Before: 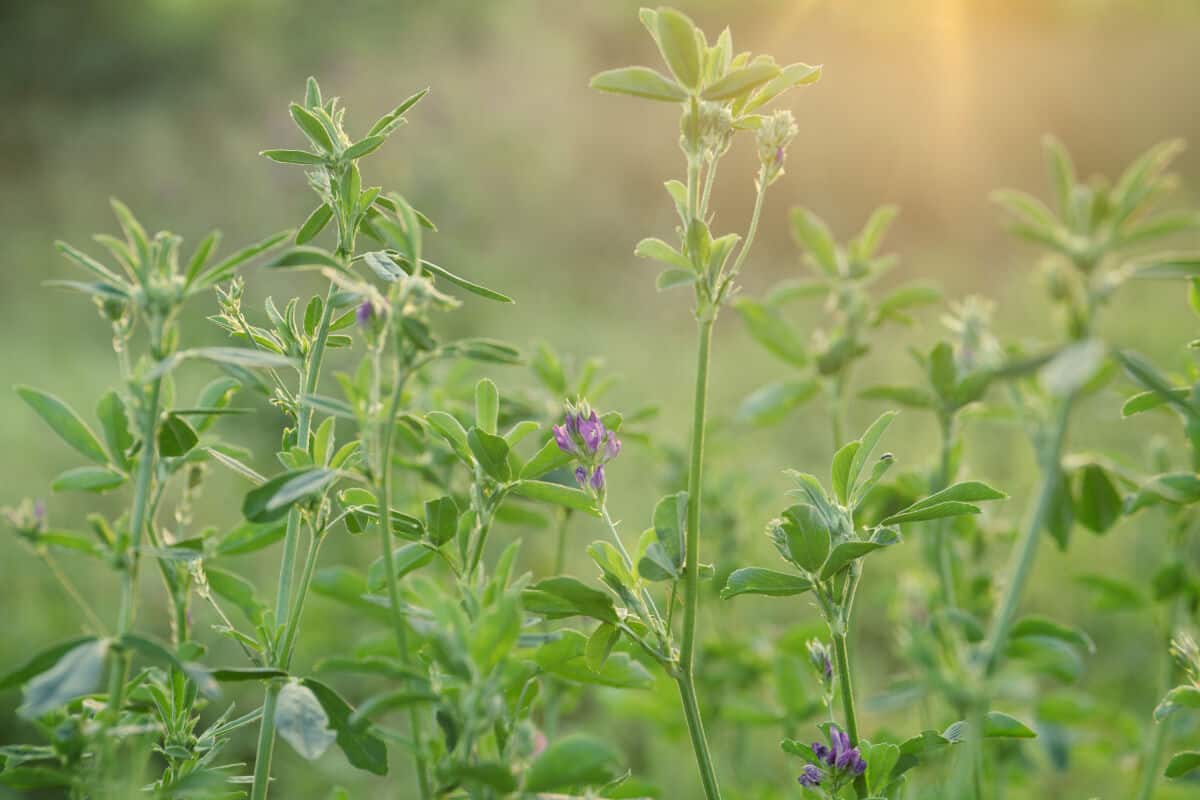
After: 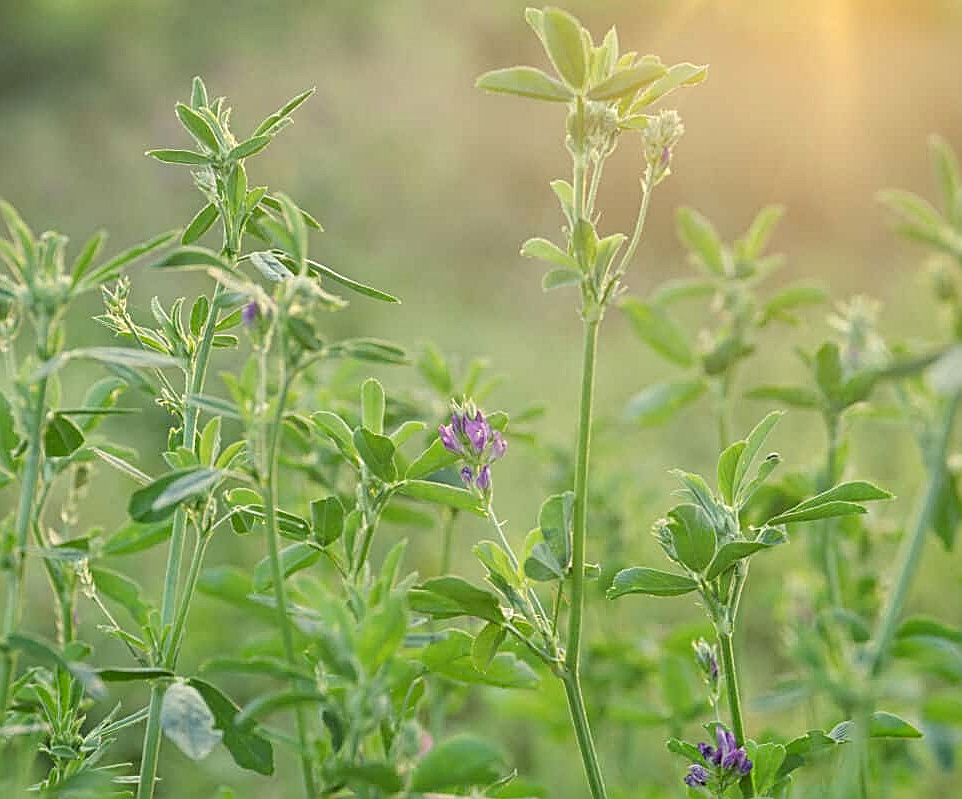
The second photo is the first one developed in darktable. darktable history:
sharpen: on, module defaults
levels: levels [0, 0.478, 1]
crop and rotate: left 9.569%, right 10.208%
contrast equalizer: y [[0.5, 0.5, 0.5, 0.512, 0.552, 0.62], [0.5 ×6], [0.5 ×4, 0.504, 0.553], [0 ×6], [0 ×6]]
